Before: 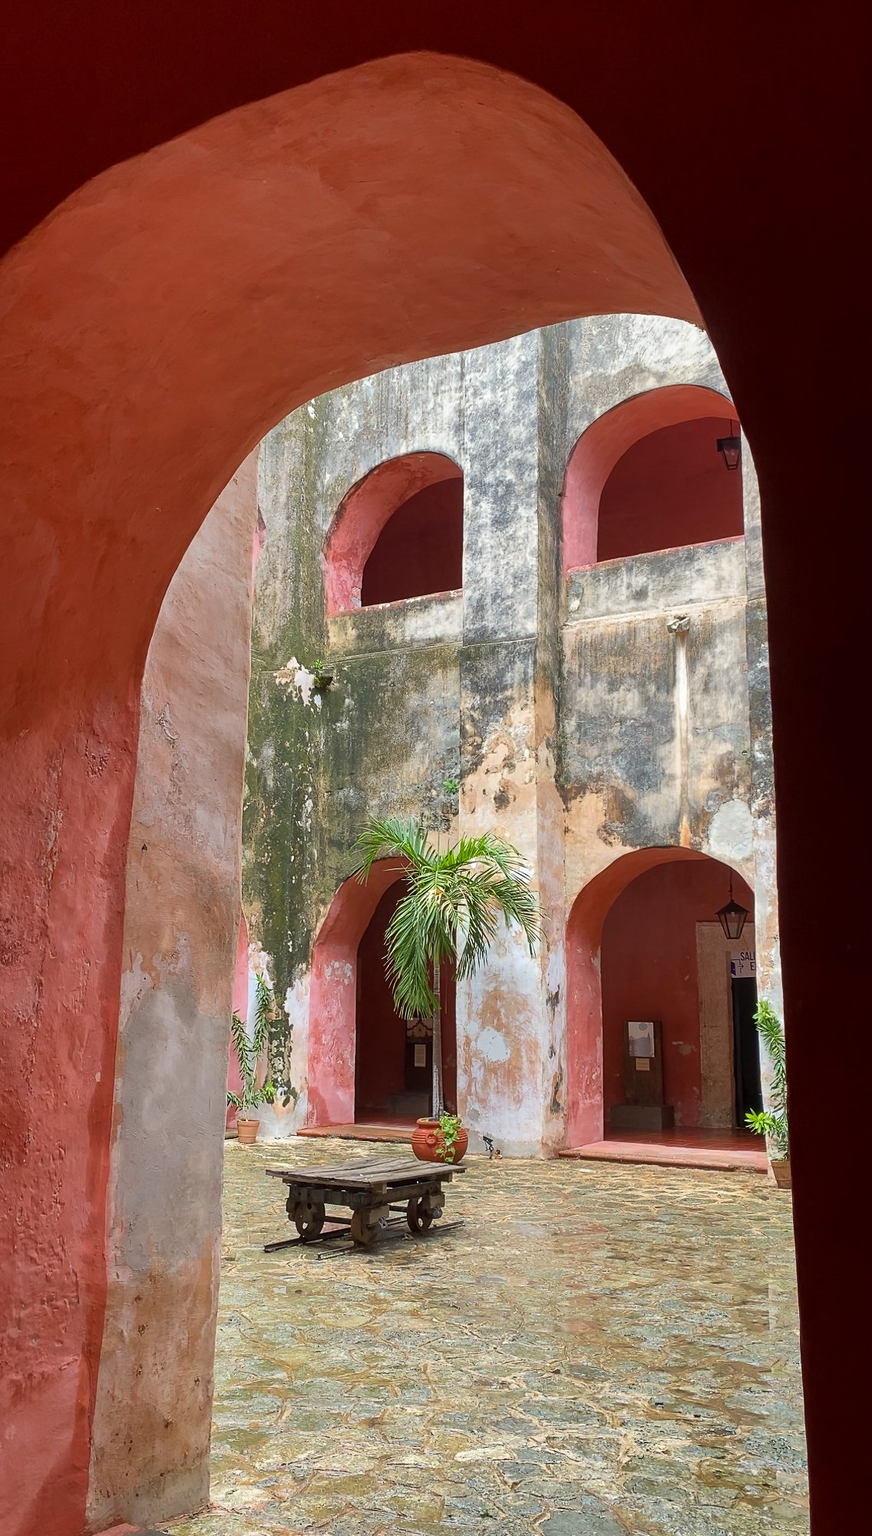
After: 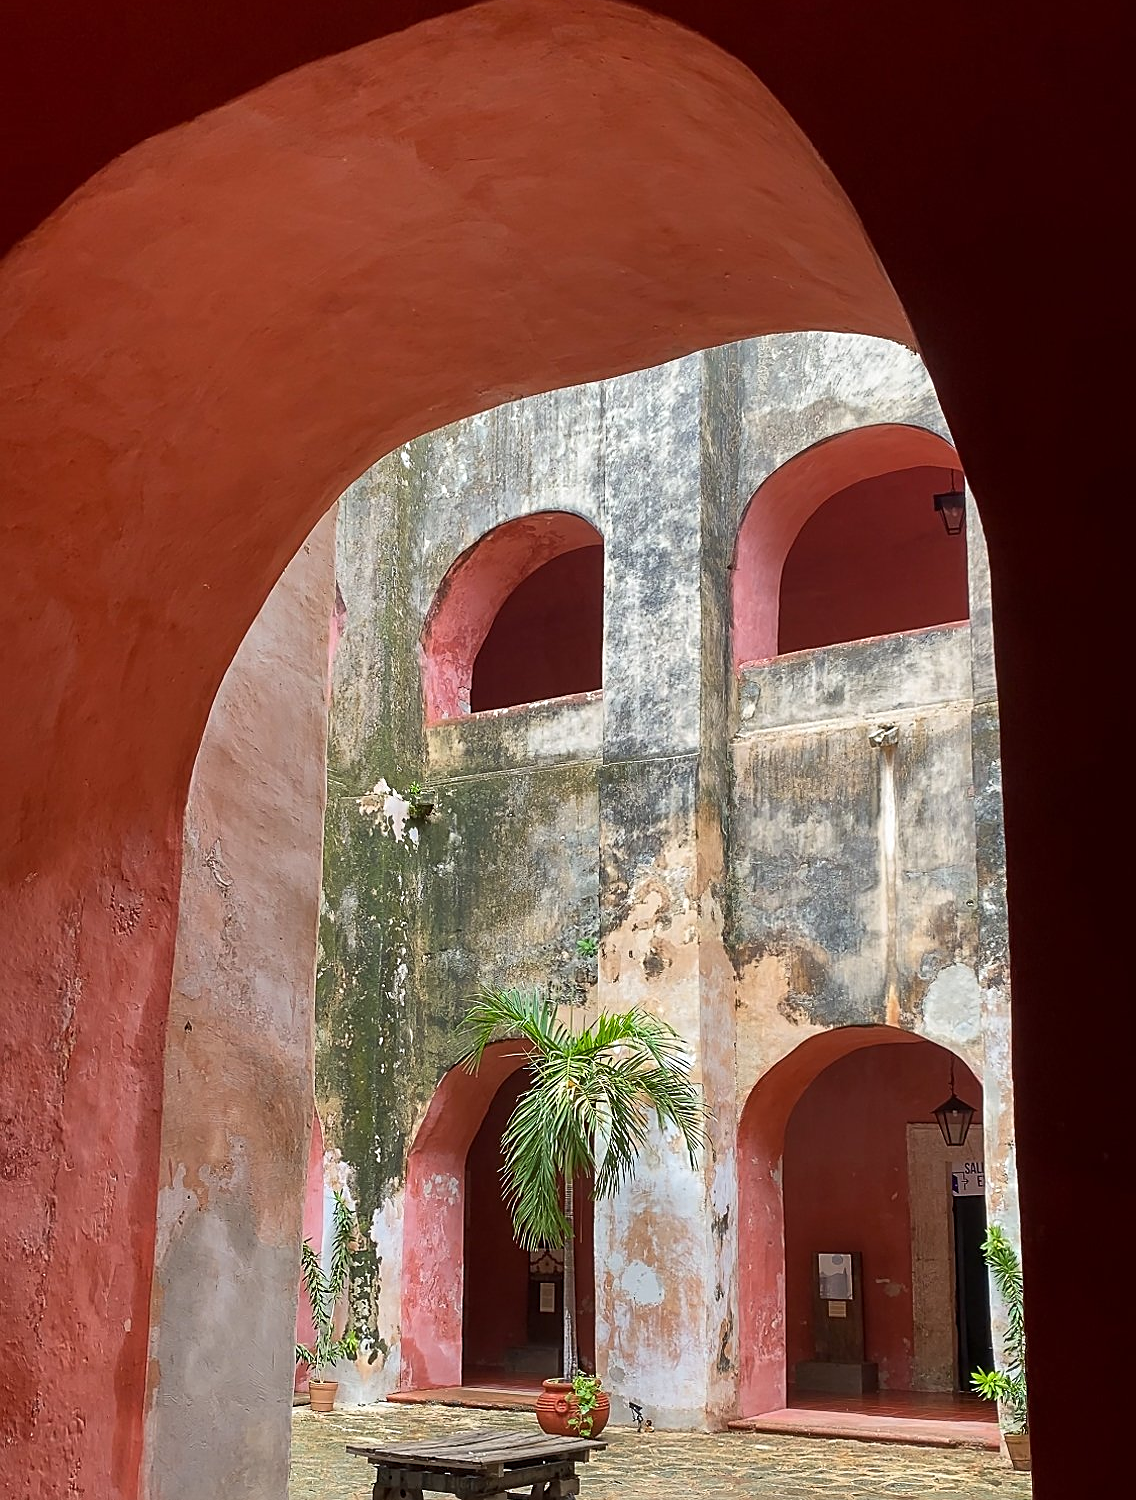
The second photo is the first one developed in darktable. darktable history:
sharpen: on, module defaults
crop: top 3.857%, bottom 21.132%
